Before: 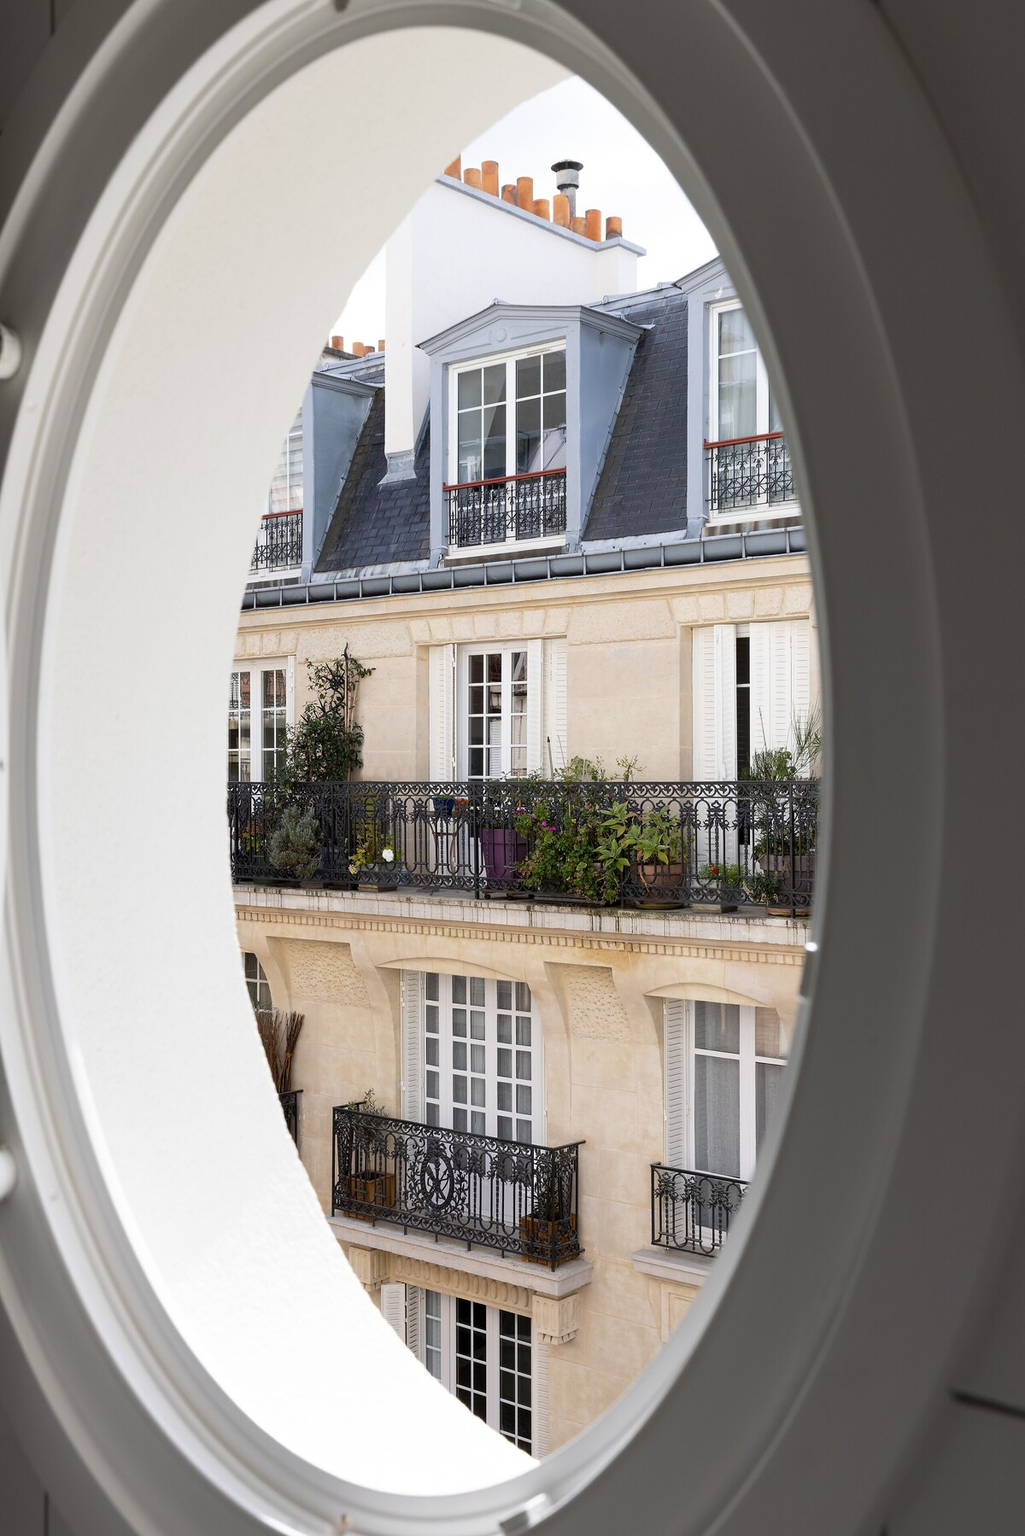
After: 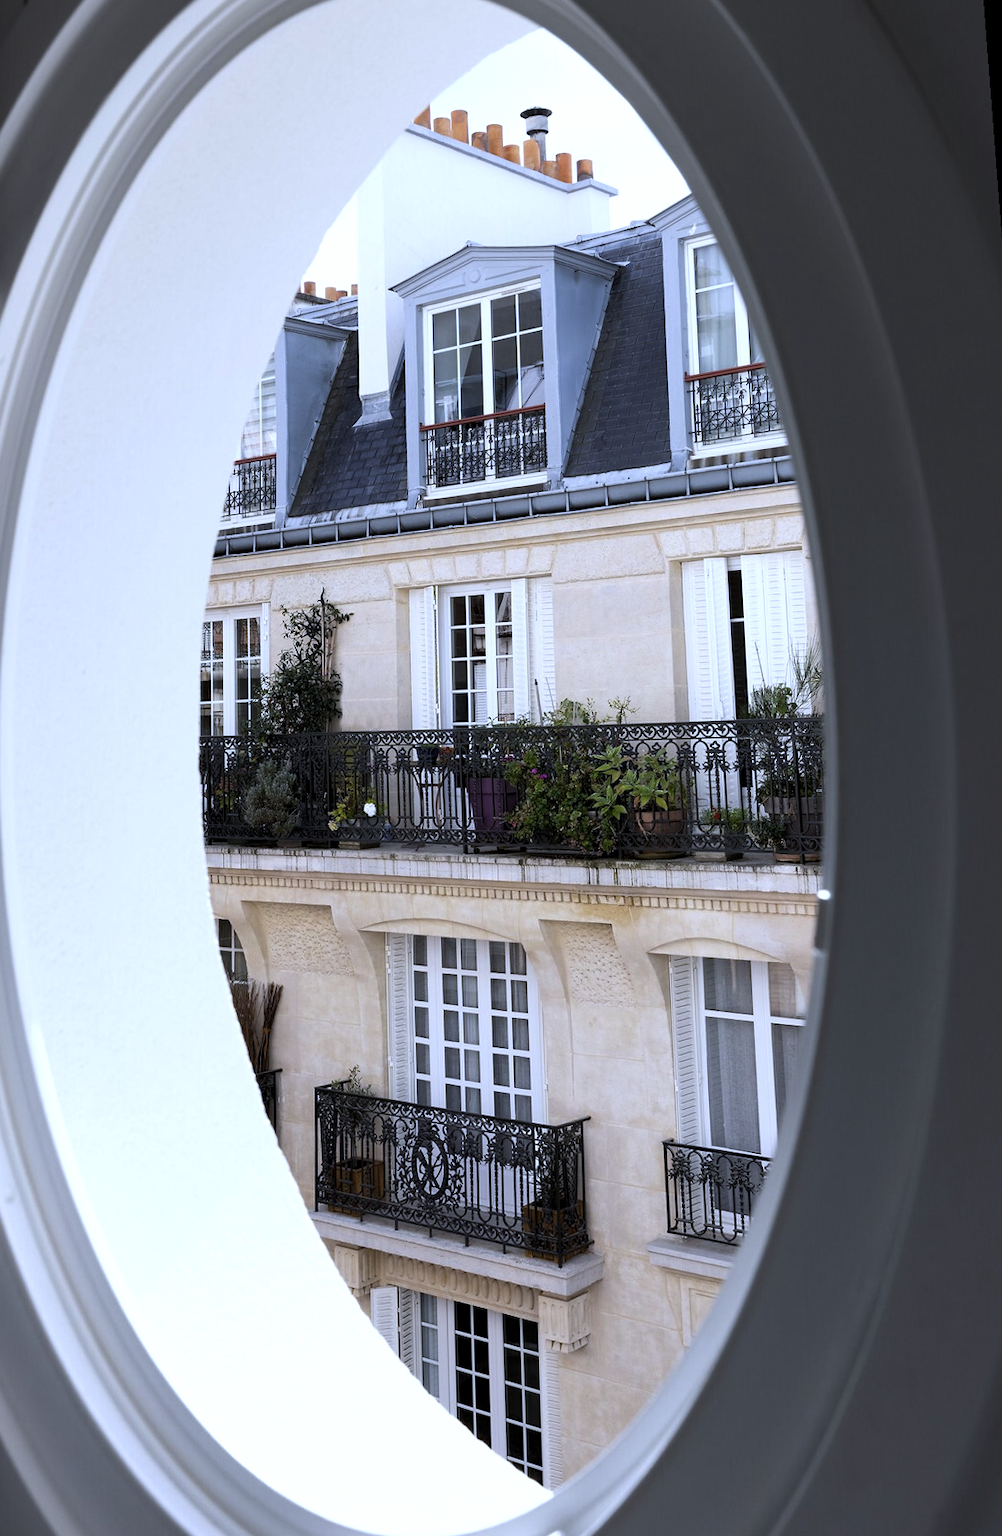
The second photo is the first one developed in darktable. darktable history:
rotate and perspective: rotation -1.68°, lens shift (vertical) -0.146, crop left 0.049, crop right 0.912, crop top 0.032, crop bottom 0.96
white balance: red 0.948, green 1.02, blue 1.176
levels: levels [0.029, 0.545, 0.971]
